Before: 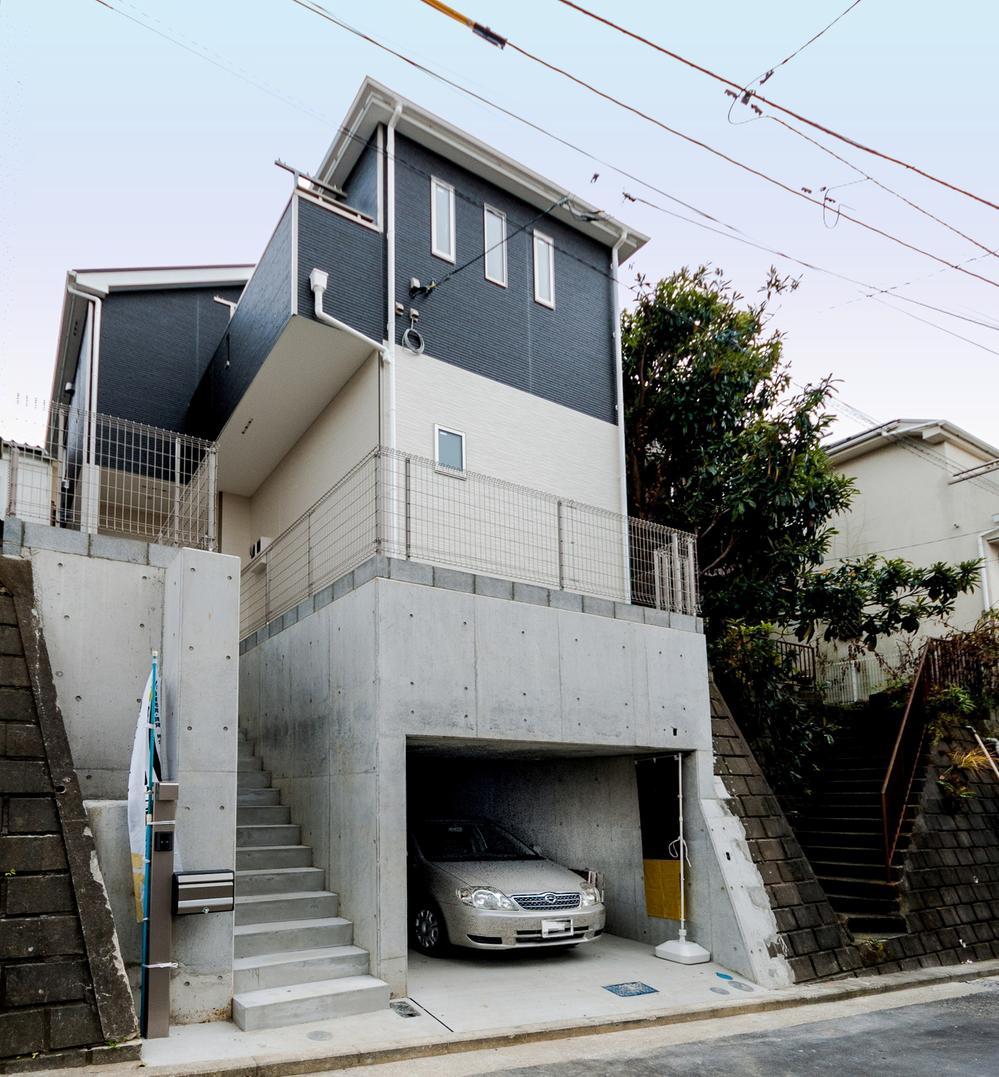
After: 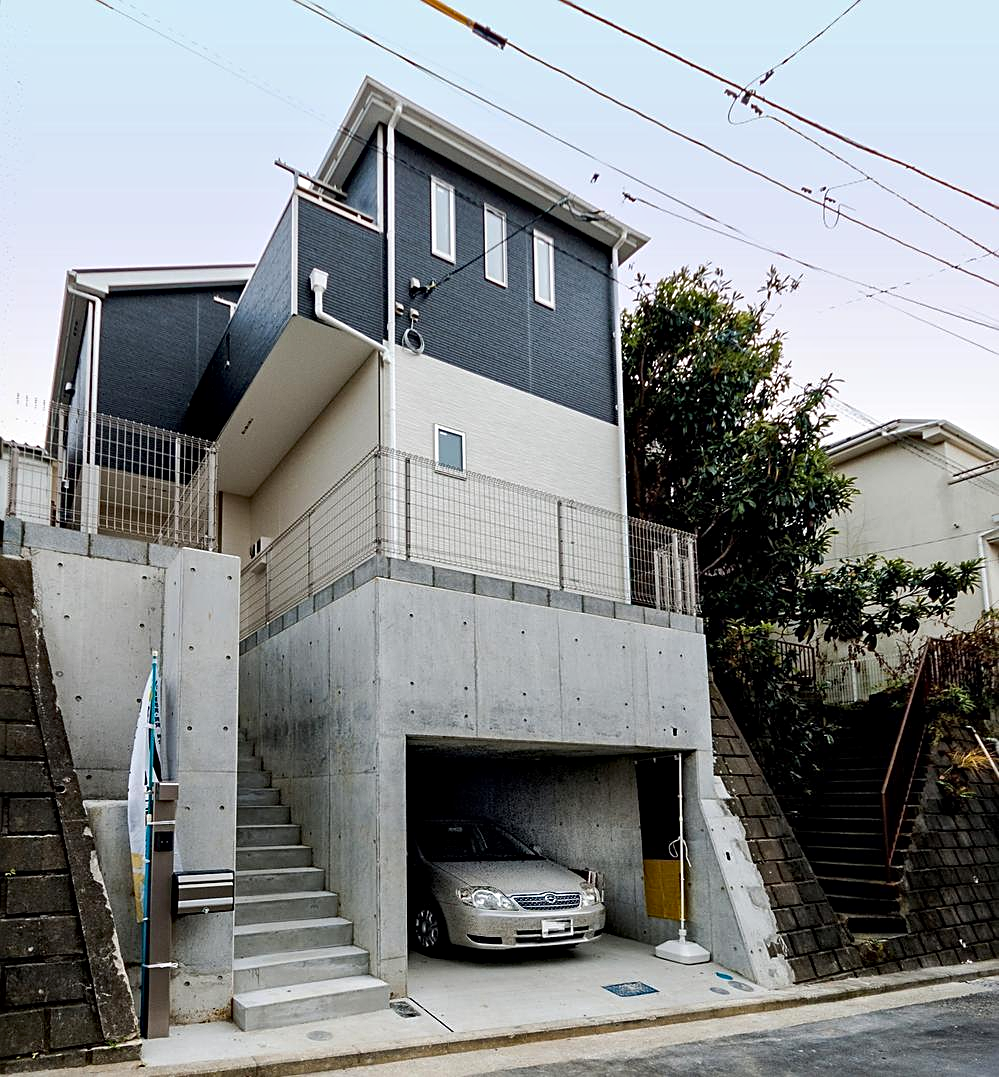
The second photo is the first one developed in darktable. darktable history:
haze removal: compatibility mode true, adaptive false
local contrast: mode bilateral grid, contrast 30, coarseness 25, midtone range 0.2
sharpen: on, module defaults
